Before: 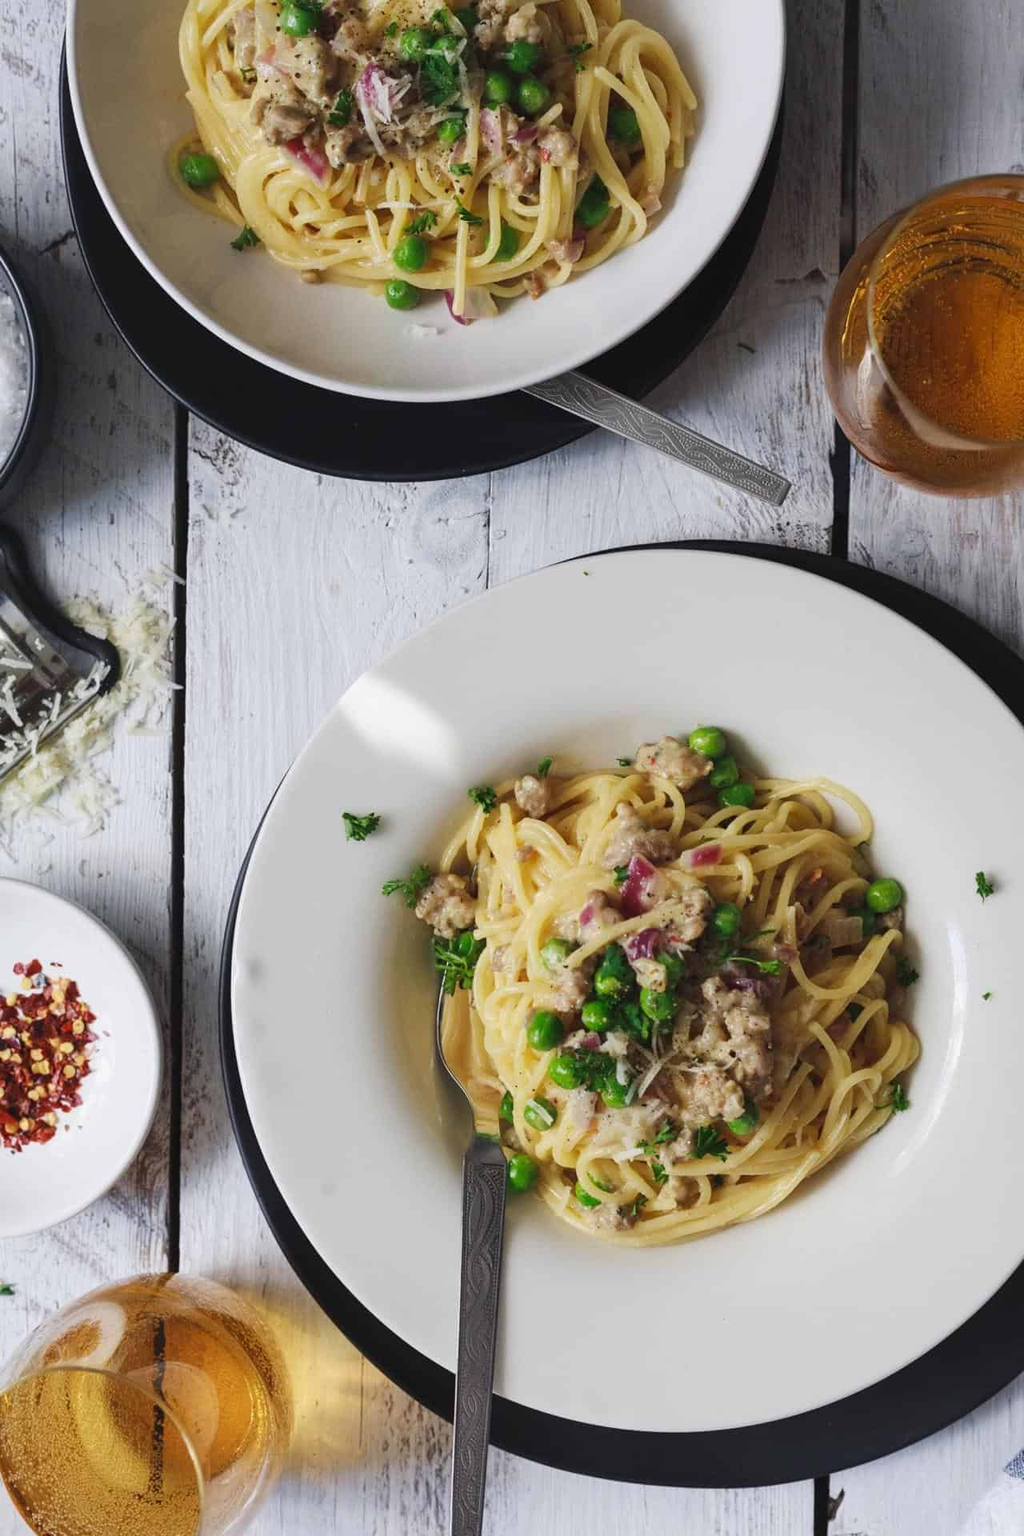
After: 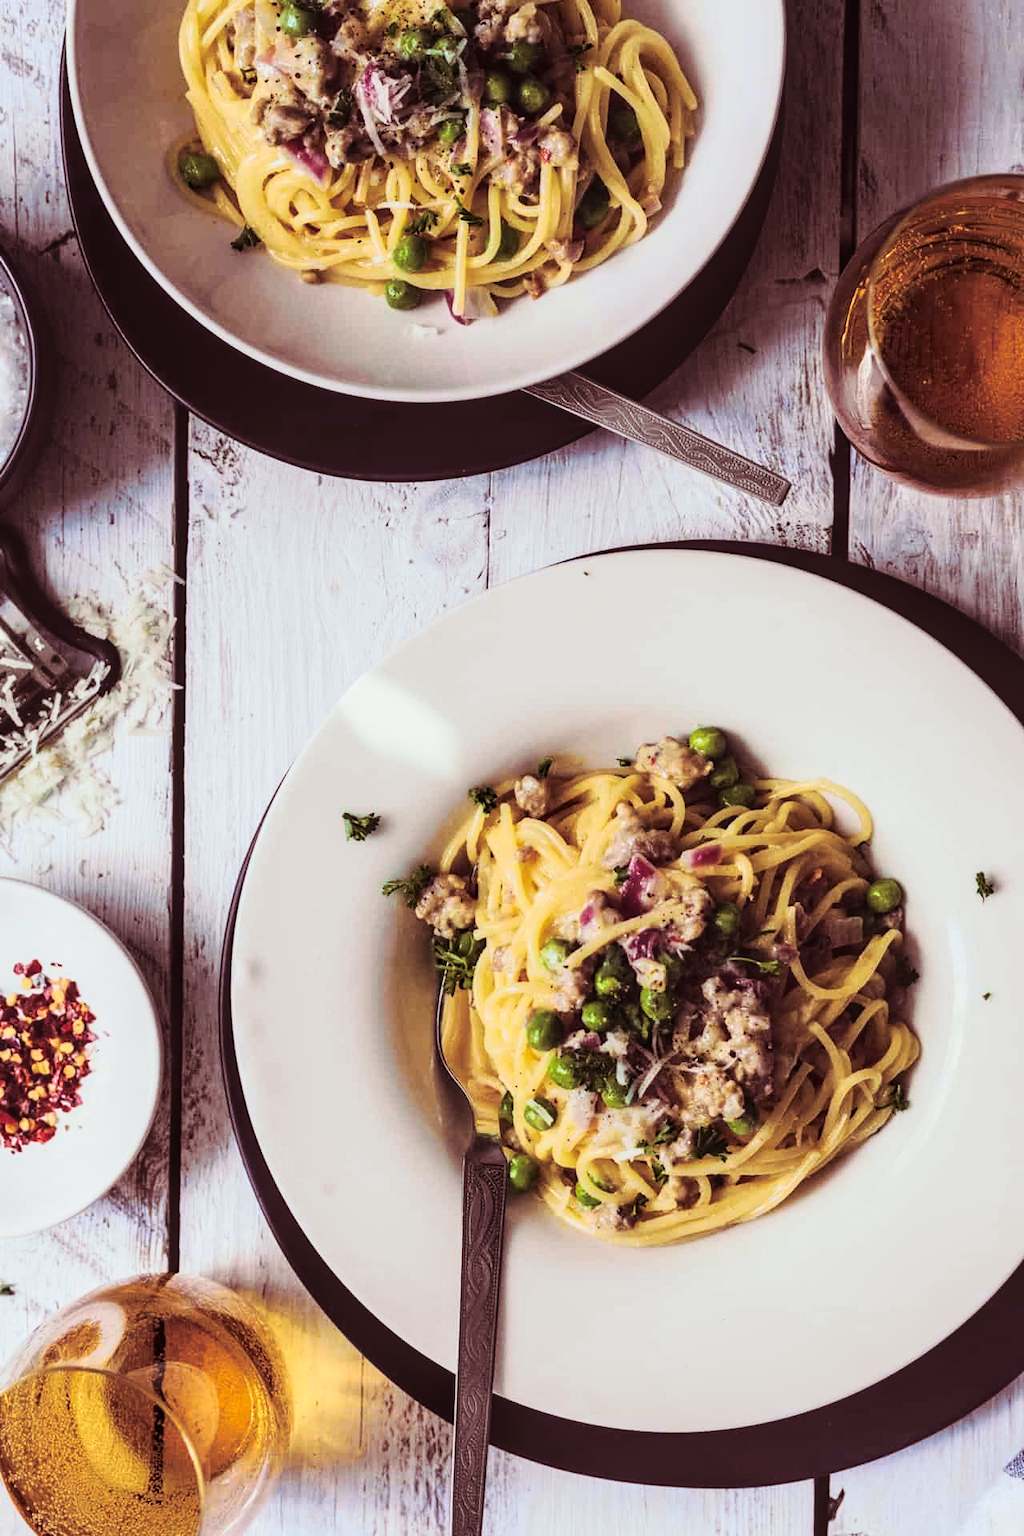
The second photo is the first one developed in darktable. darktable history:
split-toning: highlights › hue 180°
tone curve: curves: ch0 [(0, 0.031) (0.139, 0.084) (0.311, 0.278) (0.495, 0.544) (0.718, 0.816) (0.841, 0.909) (1, 0.967)]; ch1 [(0, 0) (0.272, 0.249) (0.388, 0.385) (0.469, 0.456) (0.495, 0.497) (0.538, 0.545) (0.578, 0.595) (0.707, 0.778) (1, 1)]; ch2 [(0, 0) (0.125, 0.089) (0.353, 0.329) (0.443, 0.408) (0.502, 0.499) (0.557, 0.531) (0.608, 0.631) (1, 1)], color space Lab, independent channels, preserve colors none
local contrast: on, module defaults
color correction: highlights a* 3.84, highlights b* 5.07
